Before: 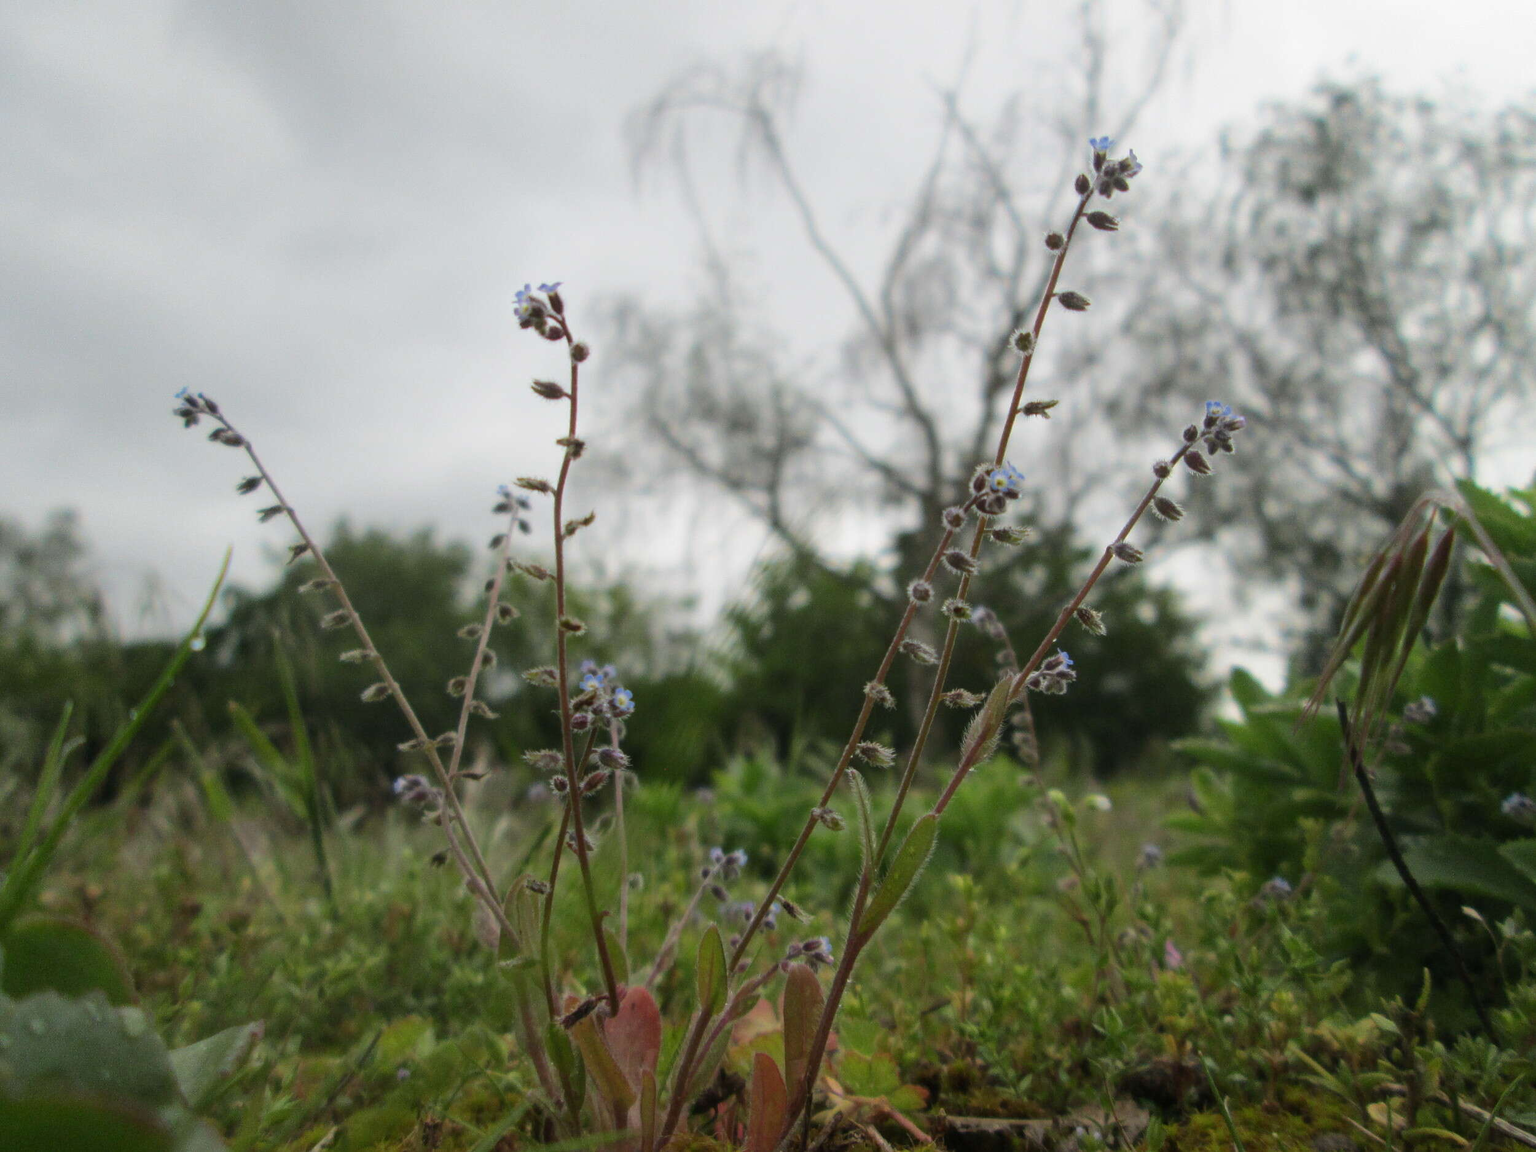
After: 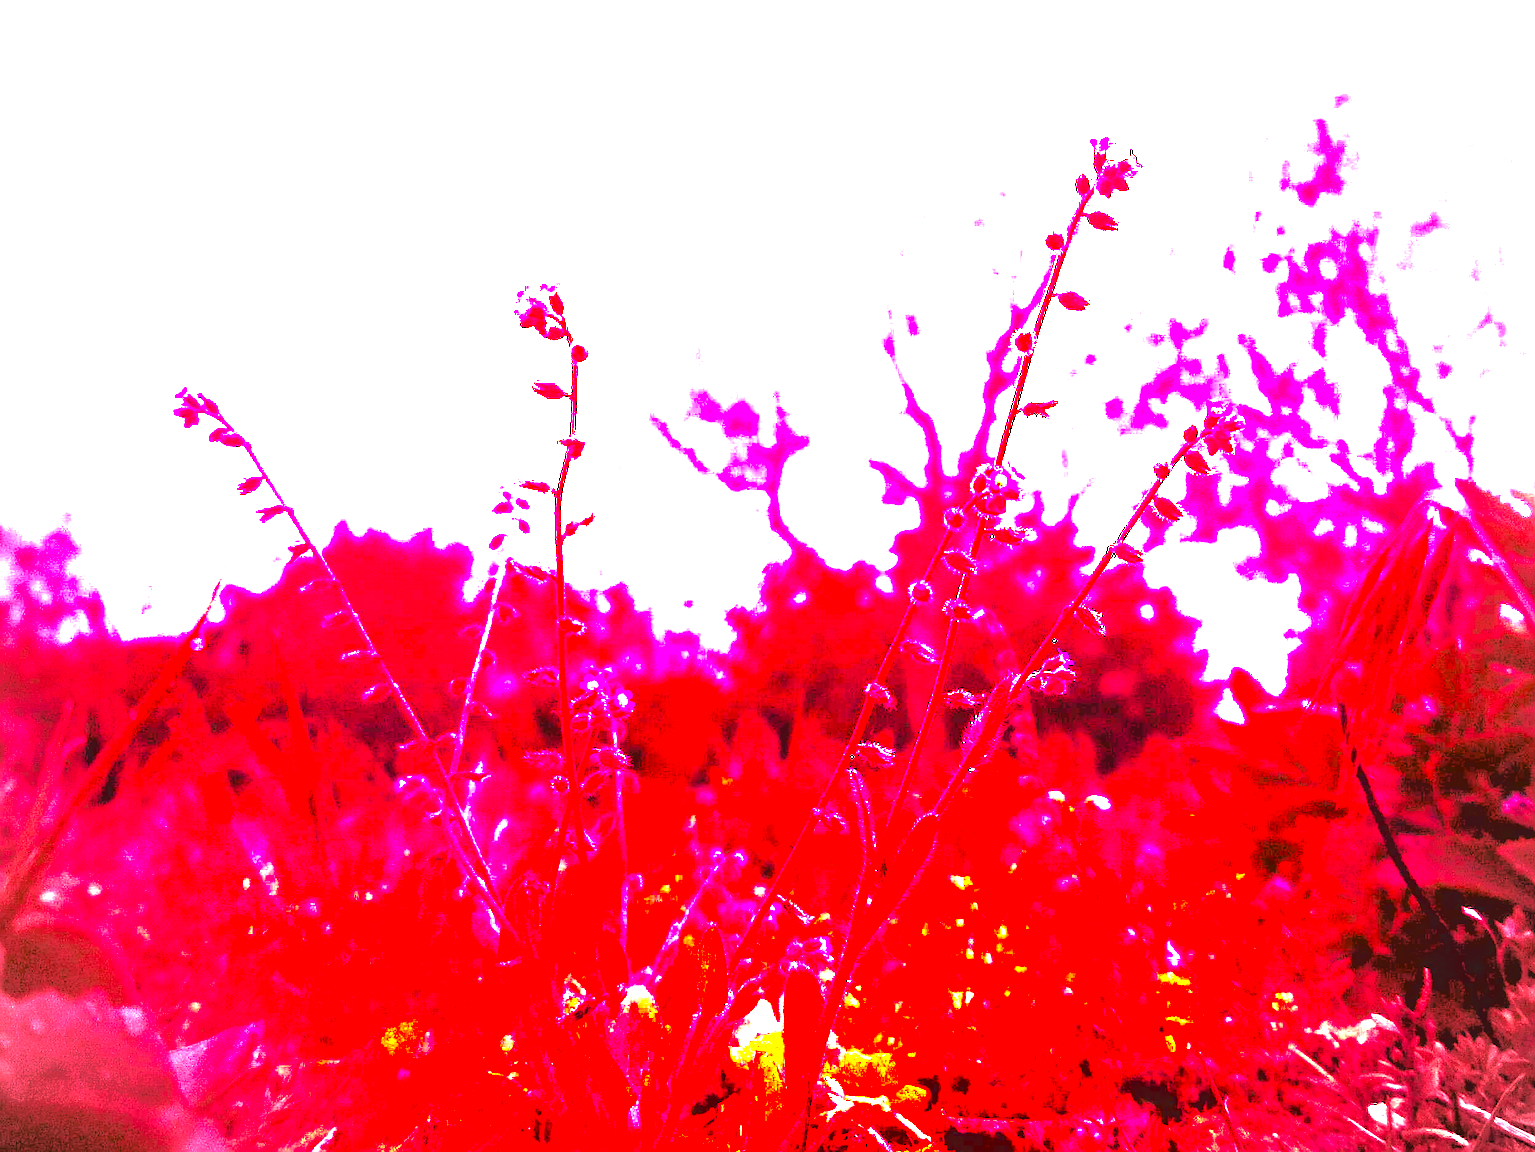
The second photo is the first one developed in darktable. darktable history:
color balance: lift [1, 1.001, 0.999, 1.001], gamma [1, 1.004, 1.007, 0.993], gain [1, 0.991, 0.987, 1.013], contrast 7.5%, contrast fulcrum 10%, output saturation 115%
color zones: curves: ch0 [(0.11, 0.396) (0.195, 0.36) (0.25, 0.5) (0.303, 0.412) (0.357, 0.544) (0.75, 0.5) (0.967, 0.328)]; ch1 [(0, 0.468) (0.112, 0.512) (0.202, 0.6) (0.25, 0.5) (0.307, 0.352) (0.357, 0.544) (0.75, 0.5) (0.963, 0.524)]
base curve: curves: ch0 [(0.065, 0.026) (0.236, 0.358) (0.53, 0.546) (0.777, 0.841) (0.924, 0.992)], preserve colors average RGB
exposure: black level correction 0, exposure 1.1 EV, compensate exposure bias true, compensate highlight preservation false
sharpen: on, module defaults
vignetting: on, module defaults
white balance: red 4.26, blue 1.802
